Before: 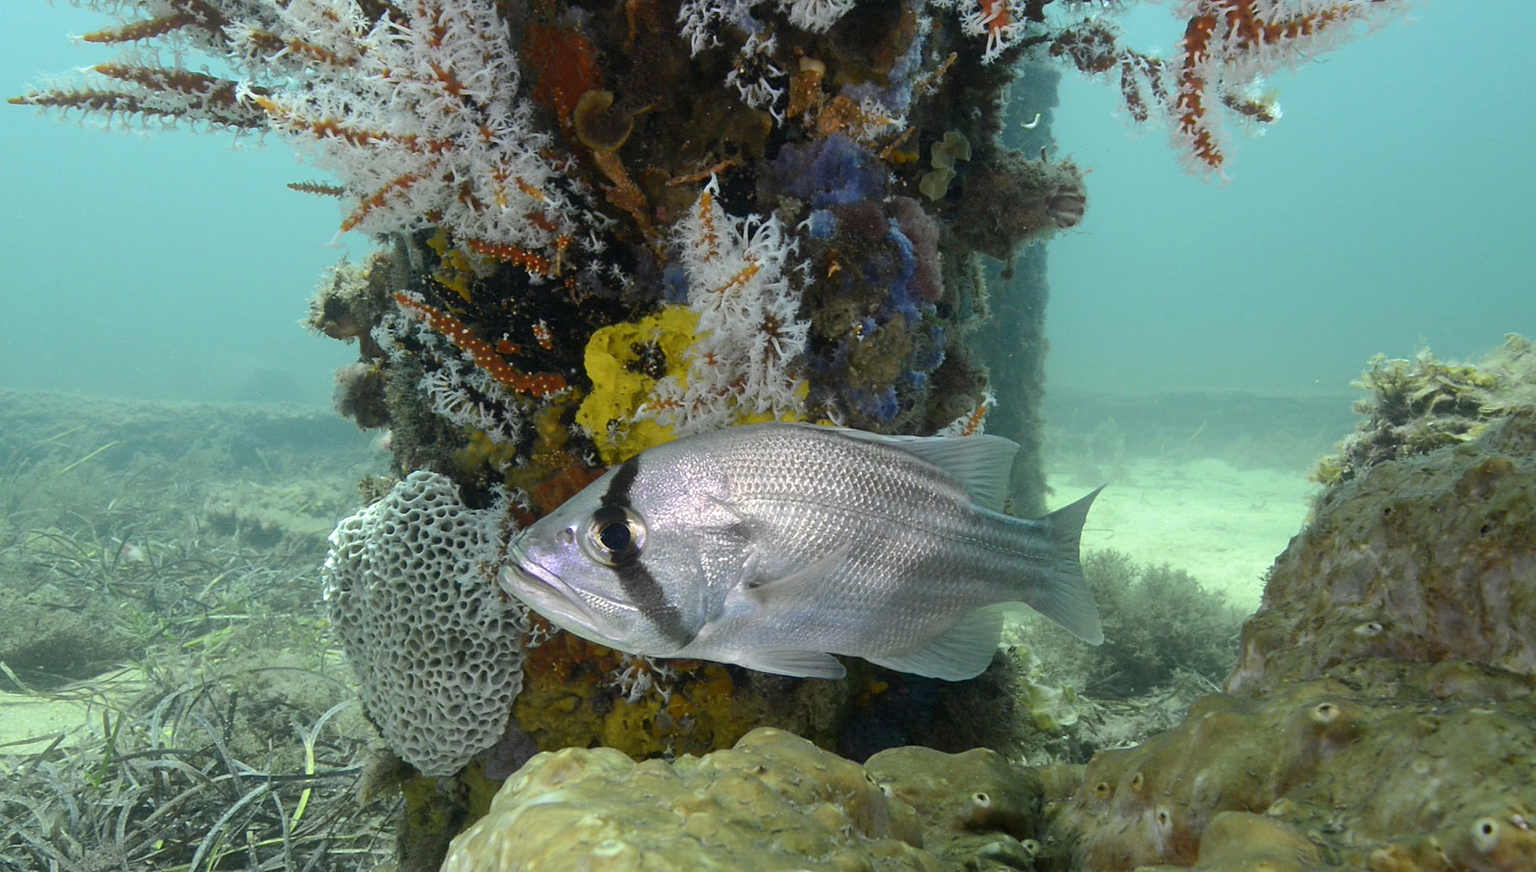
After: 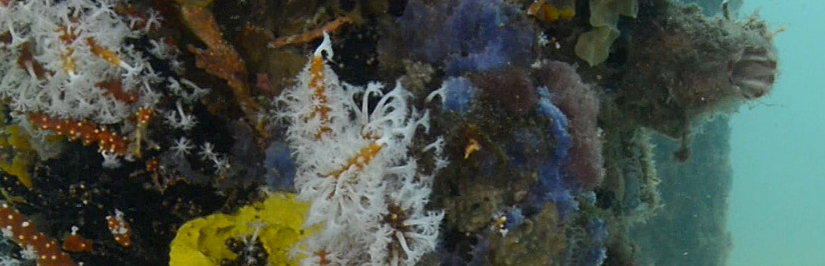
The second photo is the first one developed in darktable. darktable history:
crop: left 28.946%, top 16.794%, right 26.665%, bottom 57.971%
